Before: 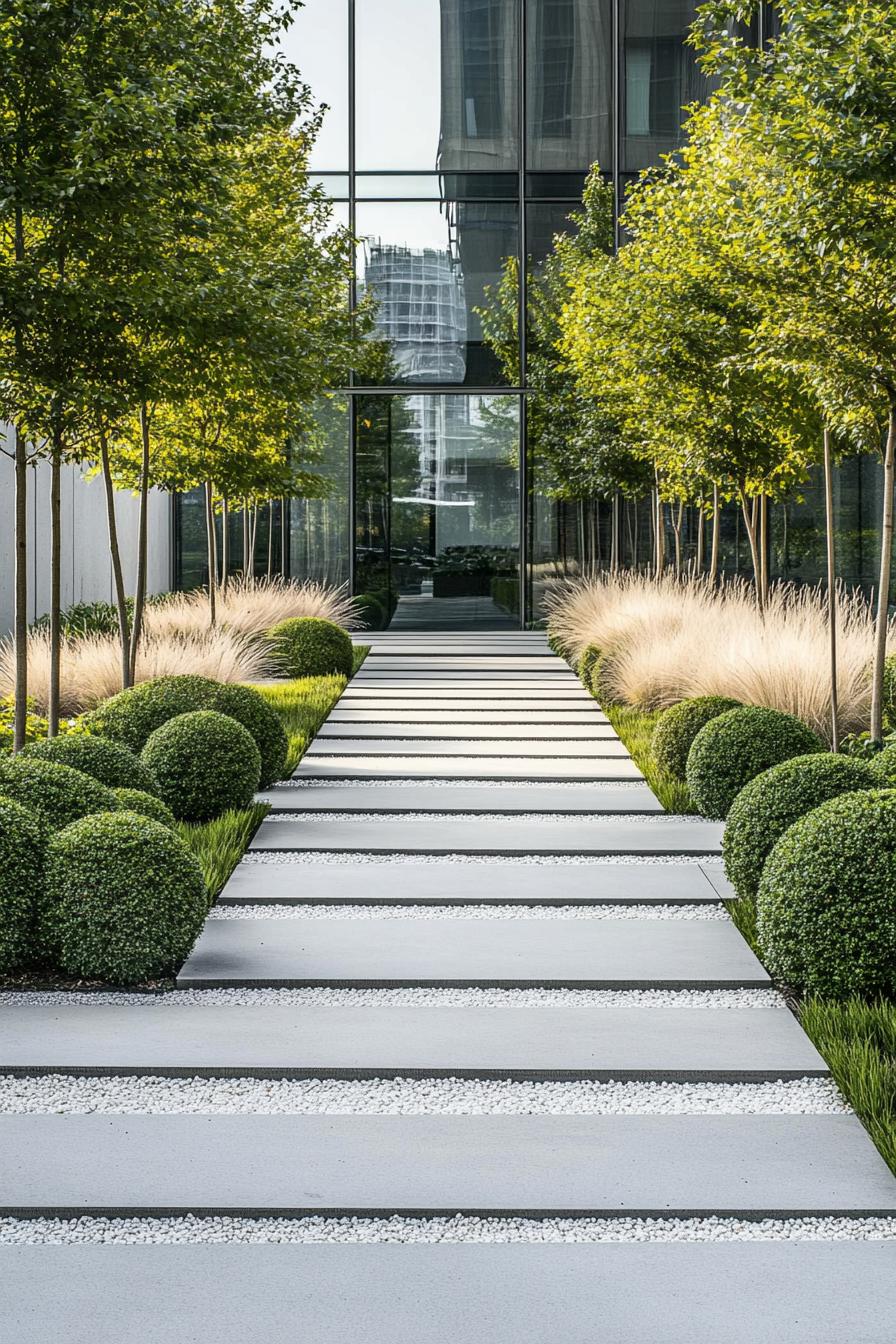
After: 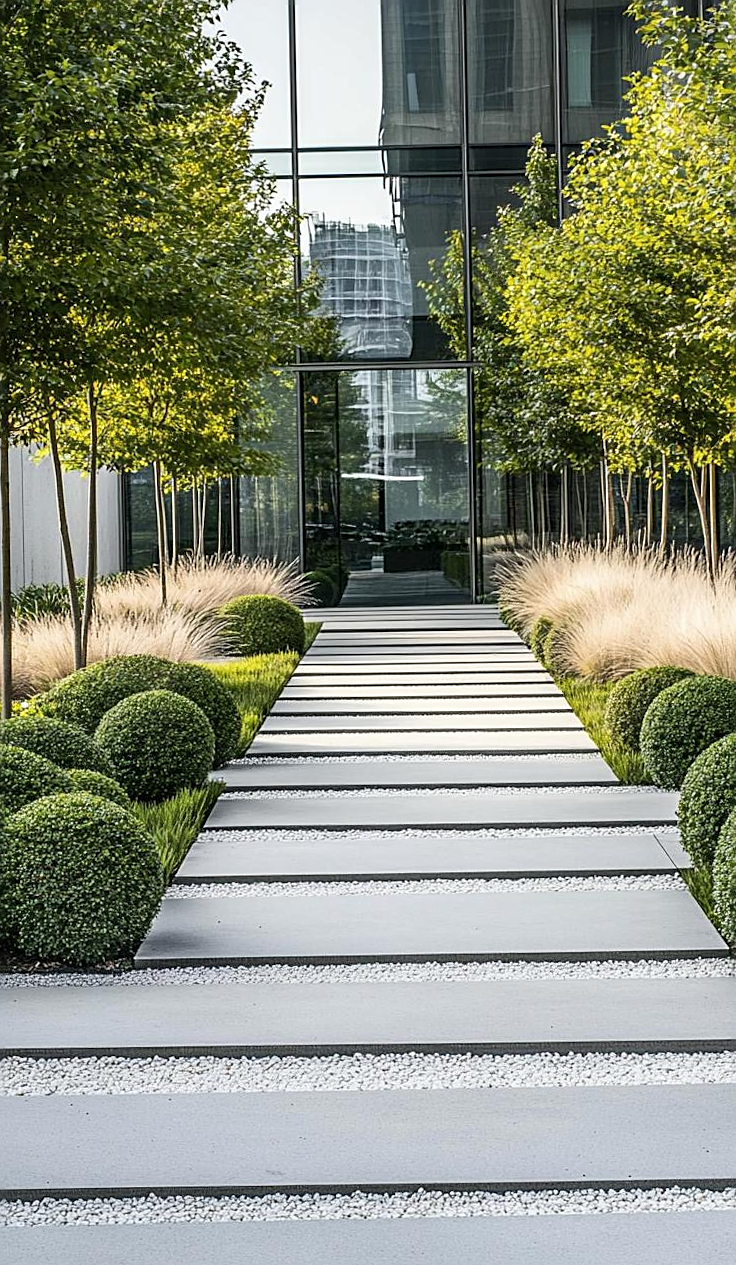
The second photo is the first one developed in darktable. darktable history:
crop and rotate: angle 1.06°, left 4.138%, top 0.533%, right 11.342%, bottom 2.678%
sharpen: on, module defaults
